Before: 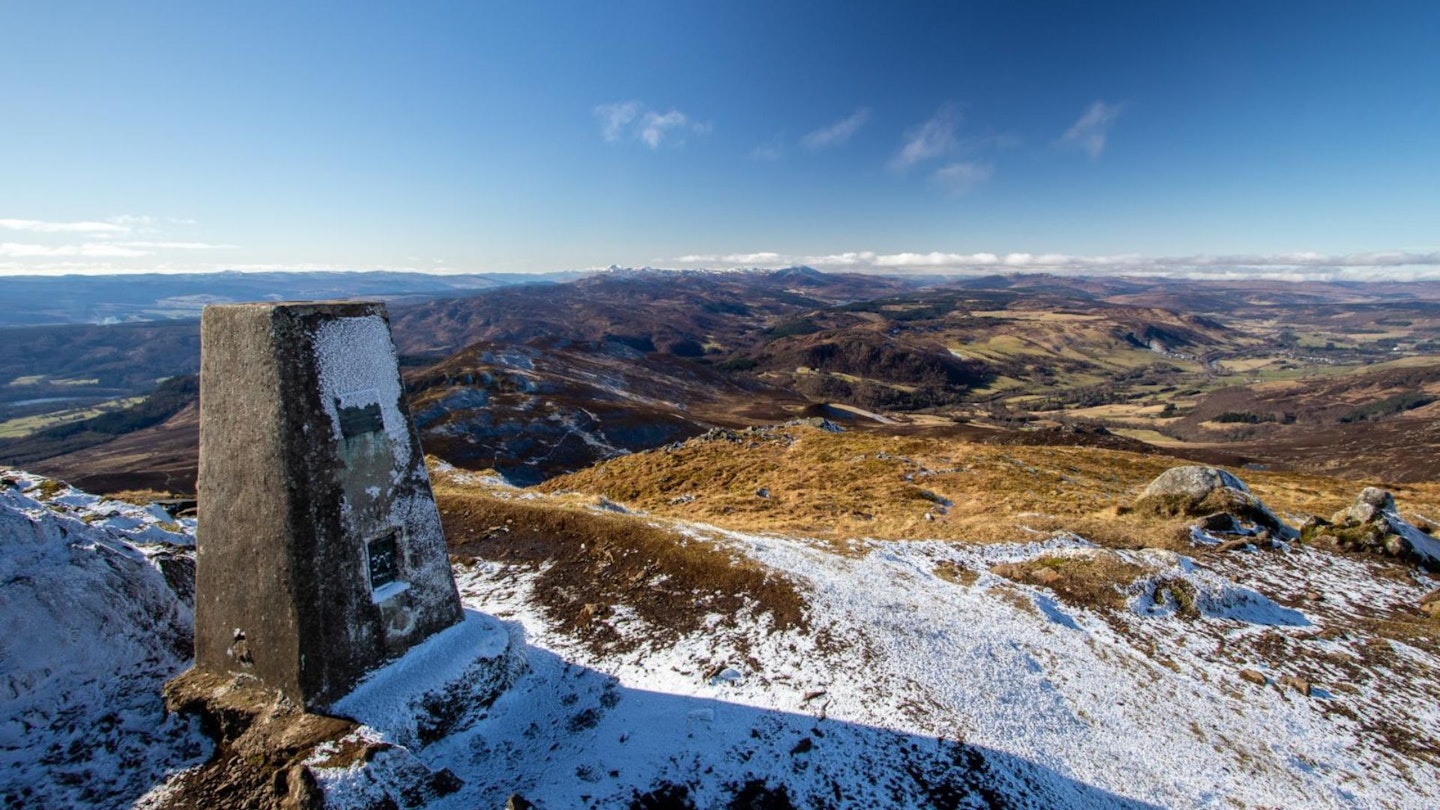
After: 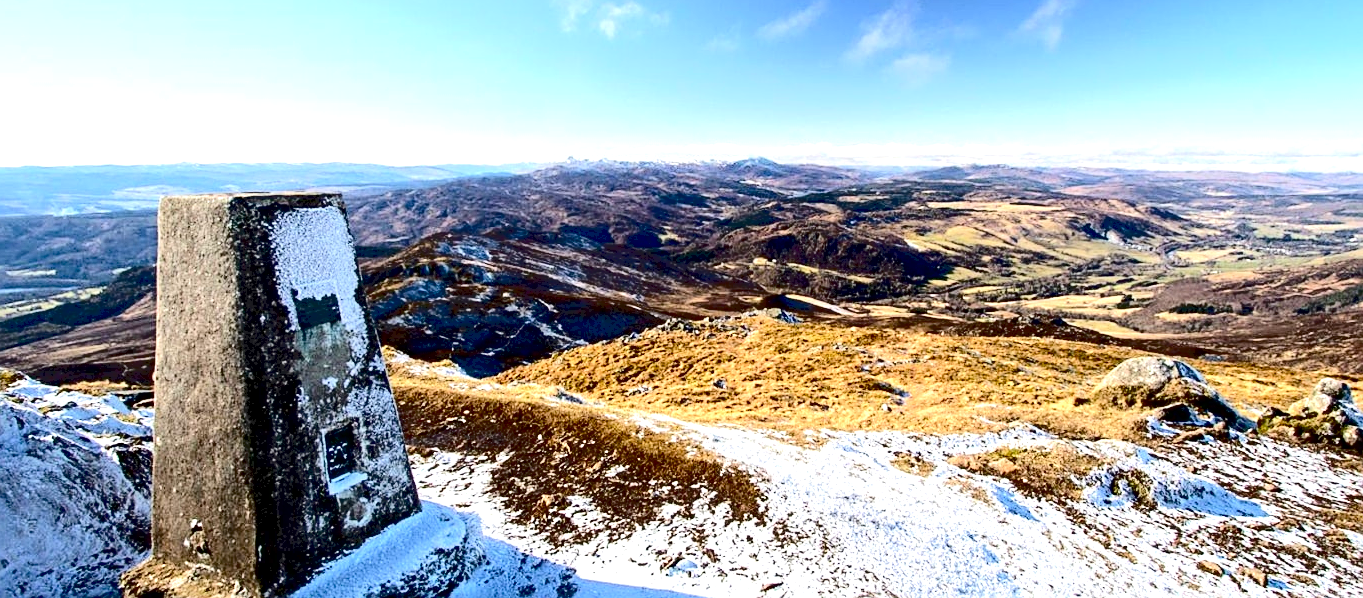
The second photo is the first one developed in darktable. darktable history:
exposure: black level correction 0.011, exposure 1.086 EV, compensate highlight preservation false
tone curve: curves: ch0 [(0, 0) (0.003, 0.075) (0.011, 0.079) (0.025, 0.079) (0.044, 0.082) (0.069, 0.085) (0.1, 0.089) (0.136, 0.096) (0.177, 0.105) (0.224, 0.14) (0.277, 0.202) (0.335, 0.304) (0.399, 0.417) (0.468, 0.521) (0.543, 0.636) (0.623, 0.726) (0.709, 0.801) (0.801, 0.878) (0.898, 0.927) (1, 1)], color space Lab, independent channels, preserve colors none
sharpen: amount 0.538
crop and rotate: left 2.991%, top 13.539%, right 2.293%, bottom 12.607%
